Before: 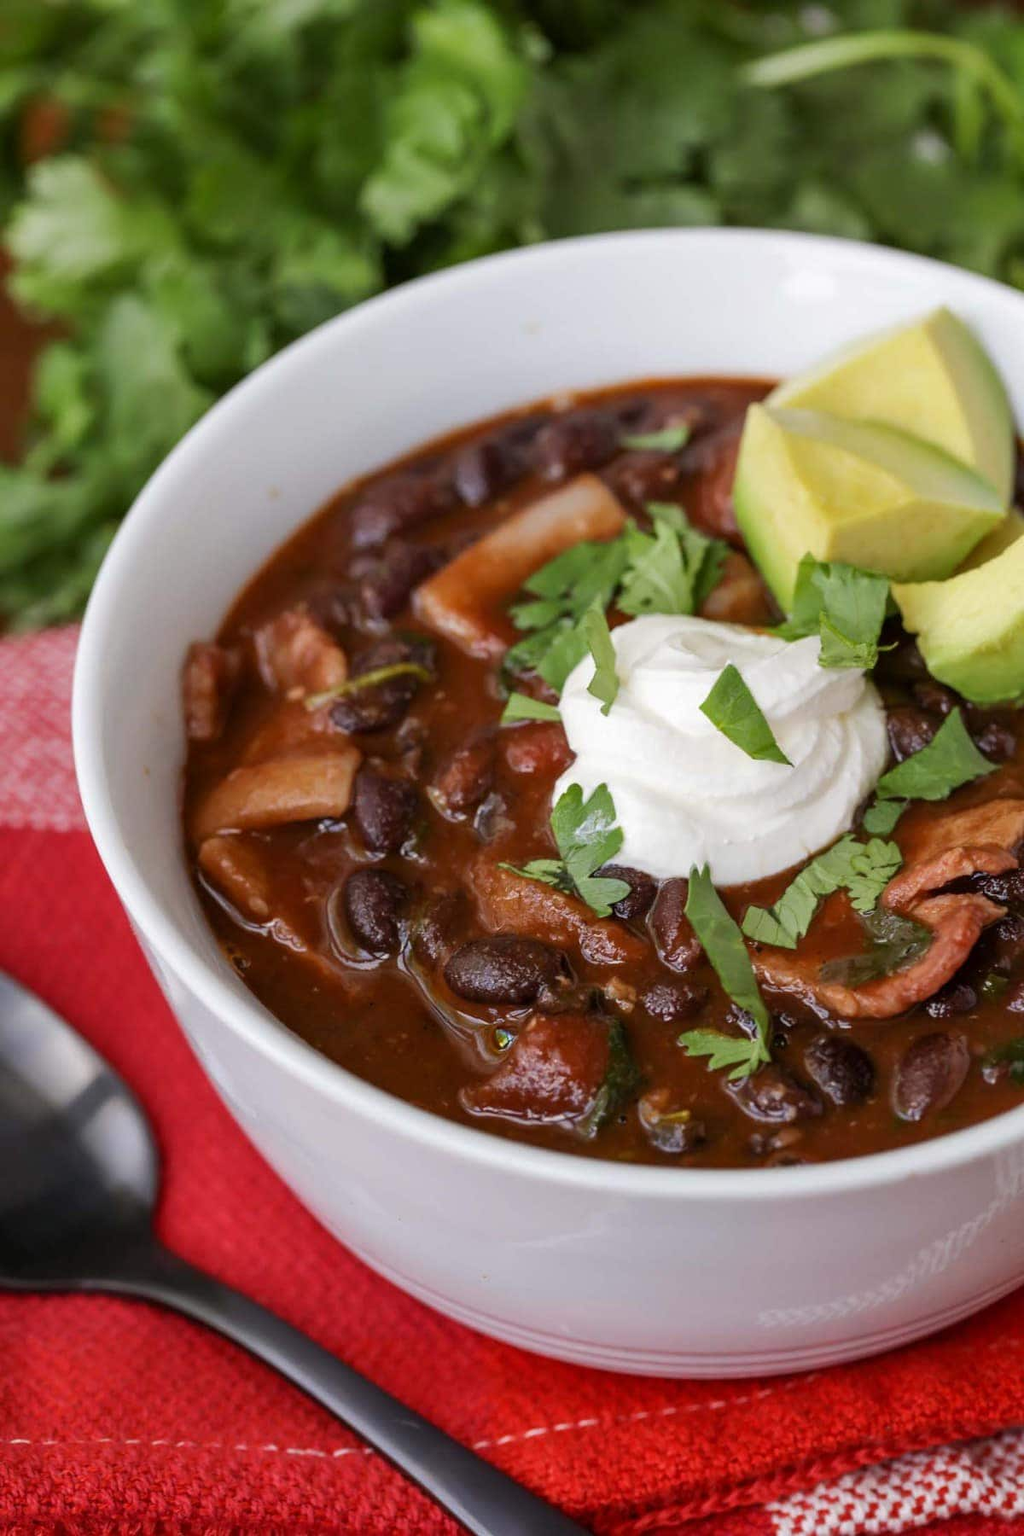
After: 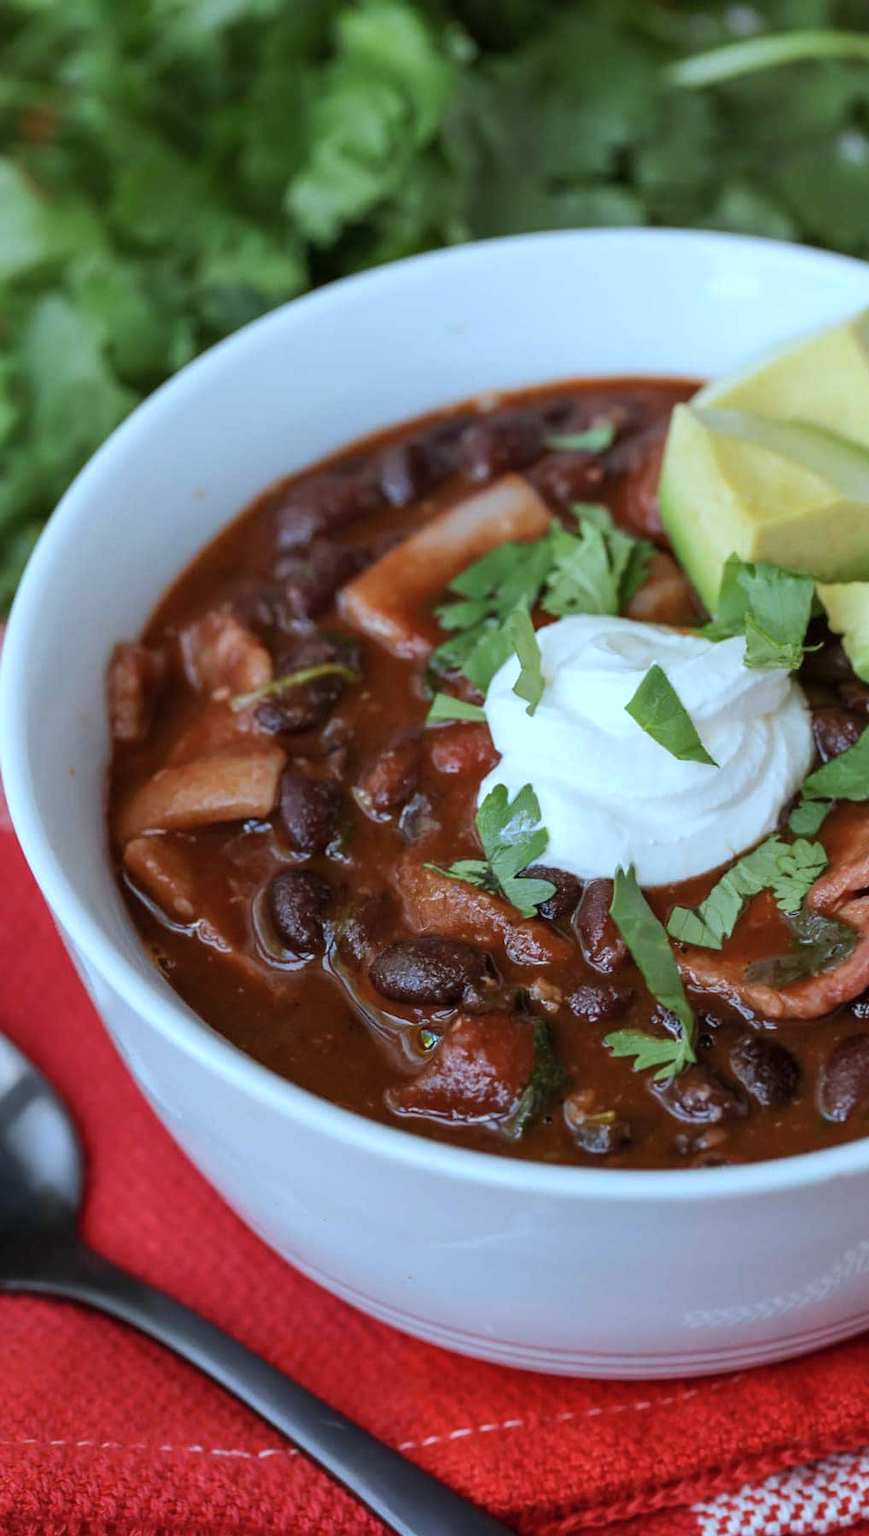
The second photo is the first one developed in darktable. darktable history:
crop: left 7.347%, right 7.808%
color correction: highlights a* -9.78, highlights b* -21.27
